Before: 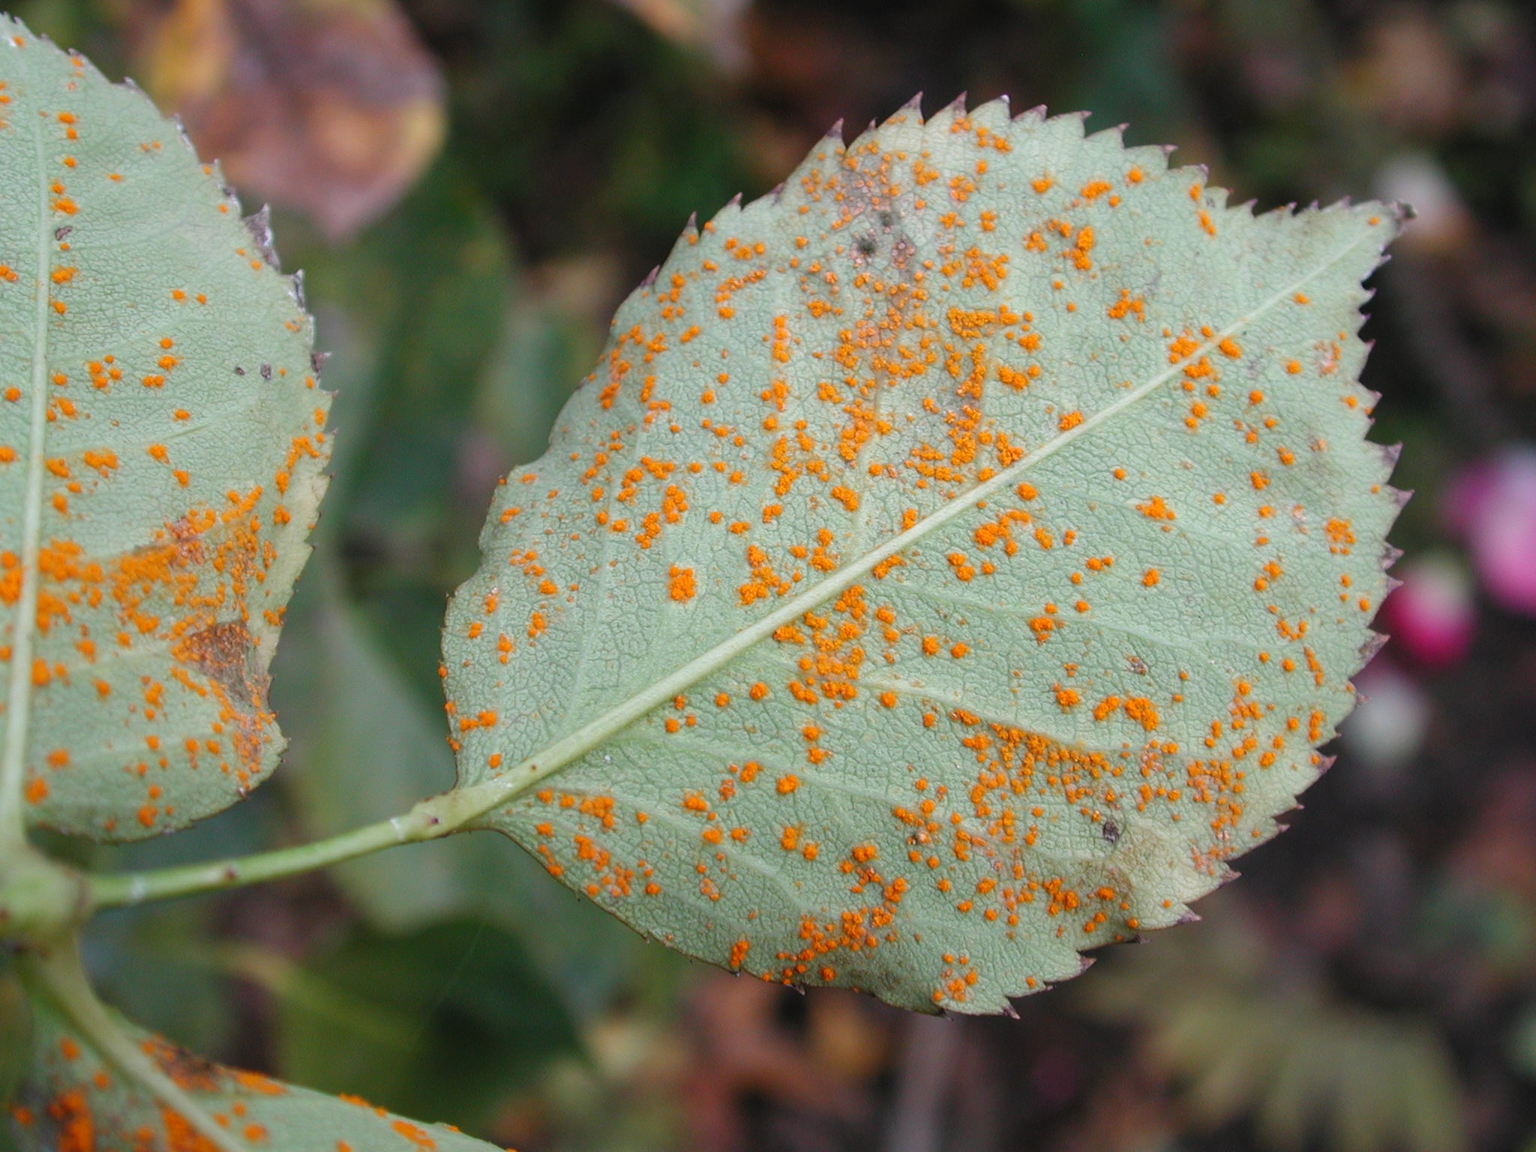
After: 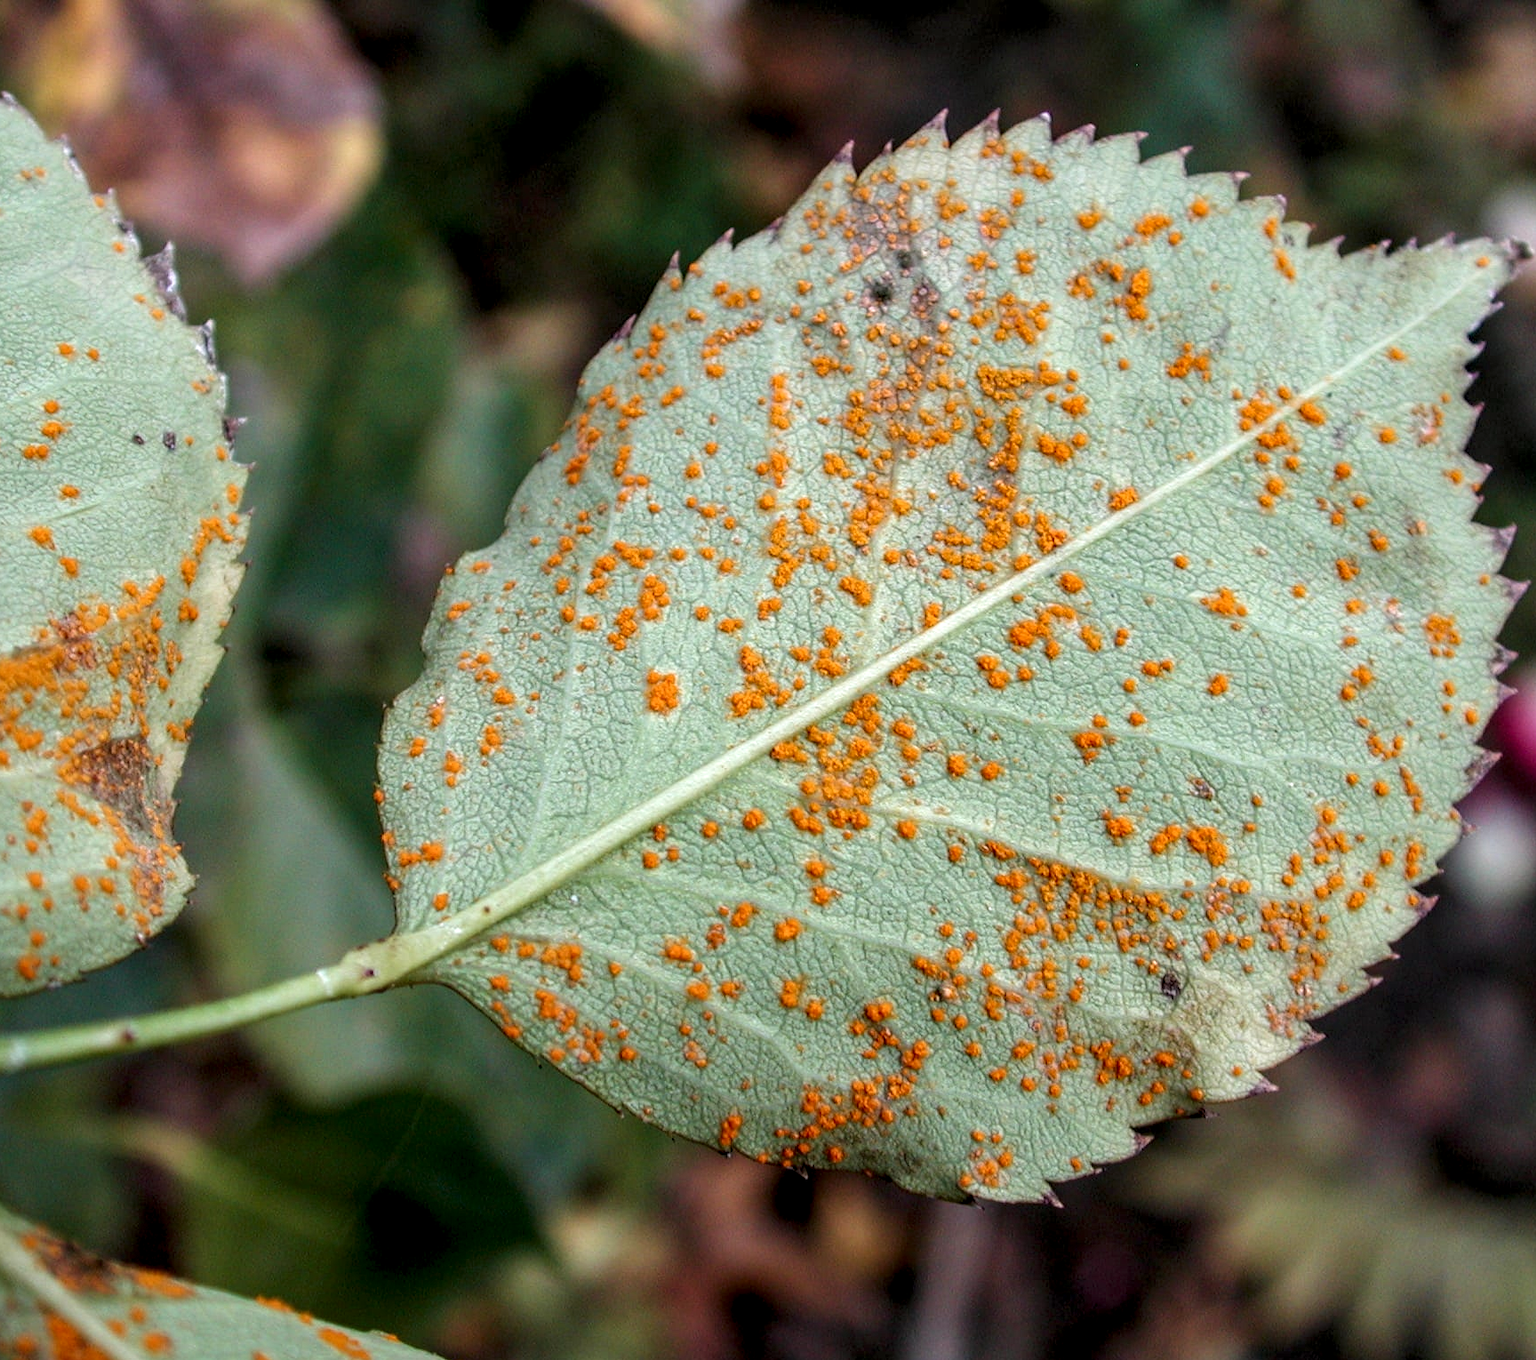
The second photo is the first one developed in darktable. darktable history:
crop: left 8.026%, right 7.374%
local contrast: highlights 12%, shadows 38%, detail 183%, midtone range 0.471
velvia: strength 15%
